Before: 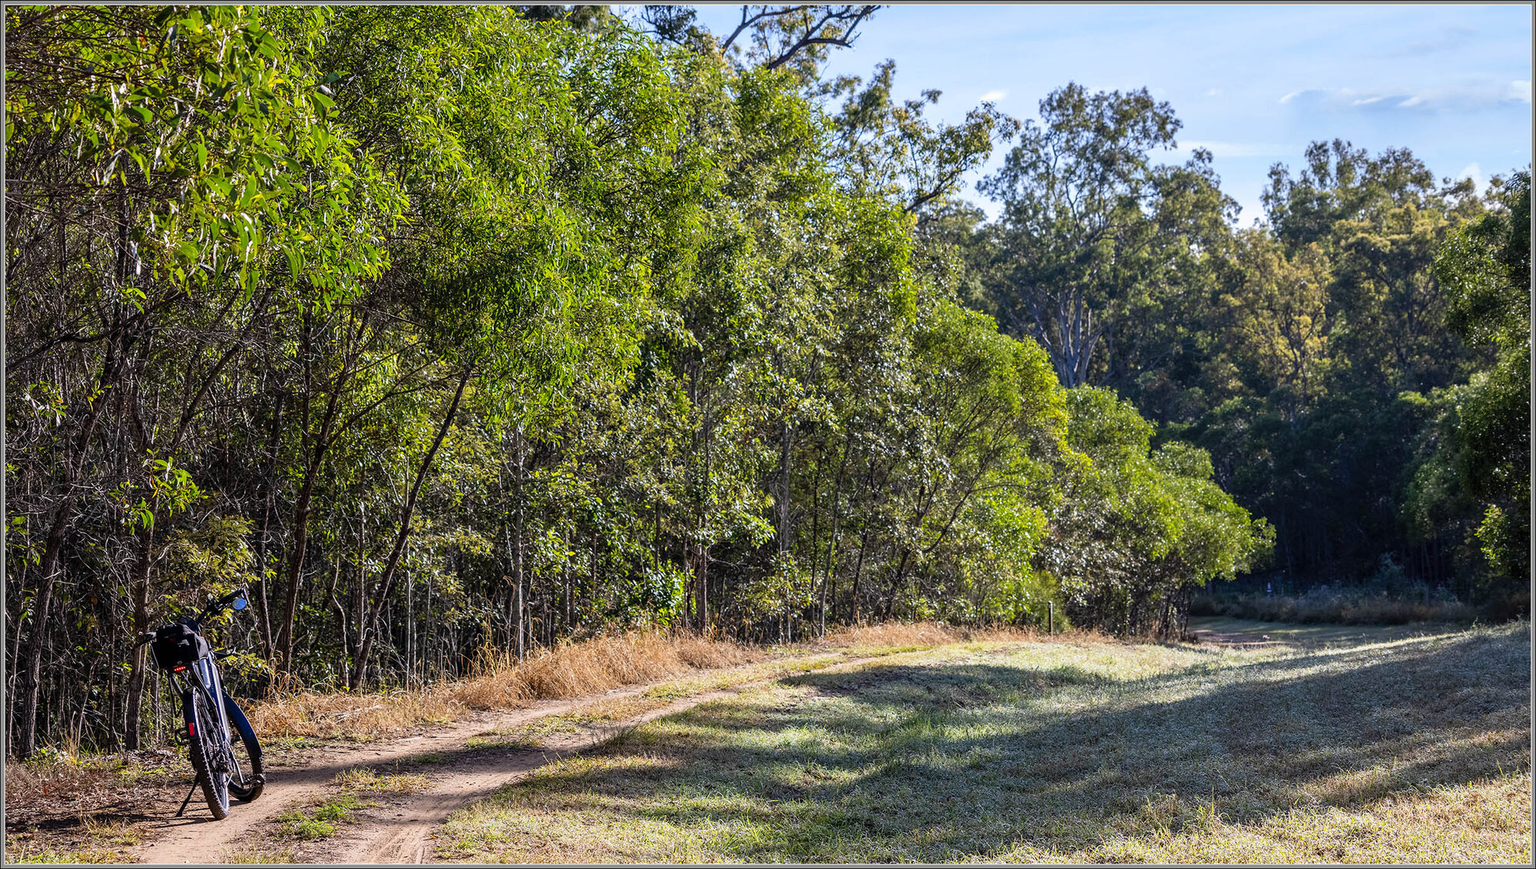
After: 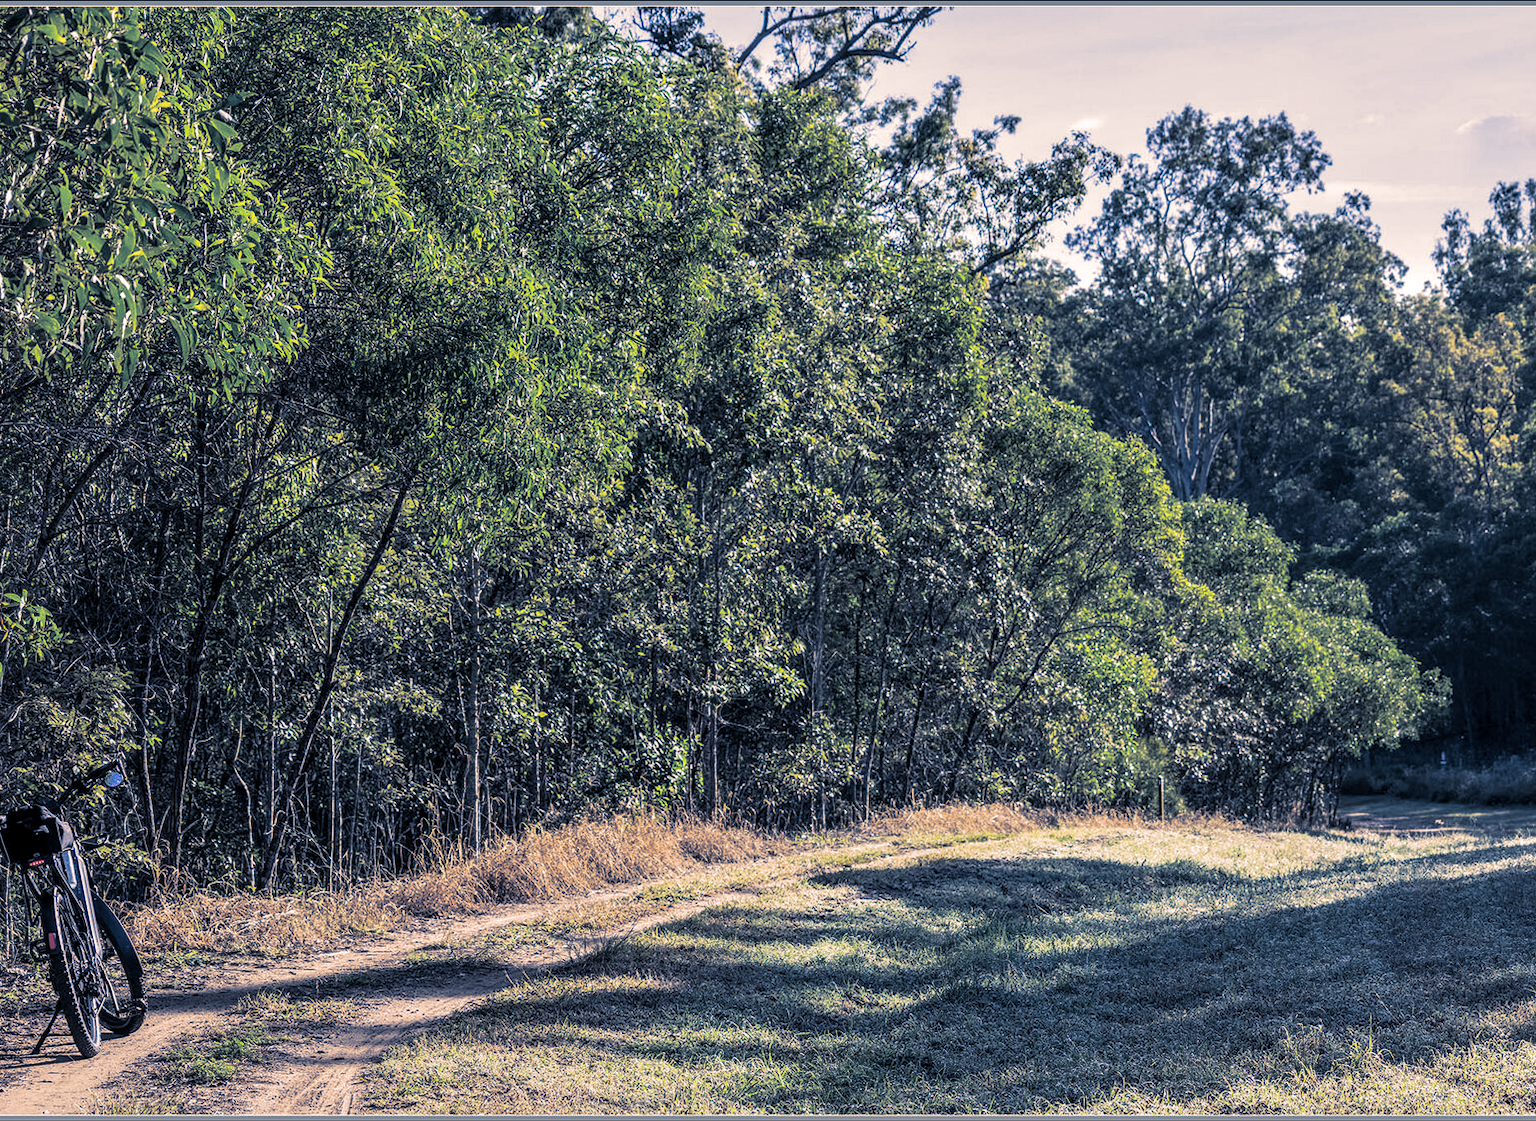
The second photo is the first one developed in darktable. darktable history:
split-toning: shadows › hue 226.8°, shadows › saturation 0.56, highlights › hue 28.8°, balance -40, compress 0%
local contrast: on, module defaults
crop: left 9.88%, right 12.664%
